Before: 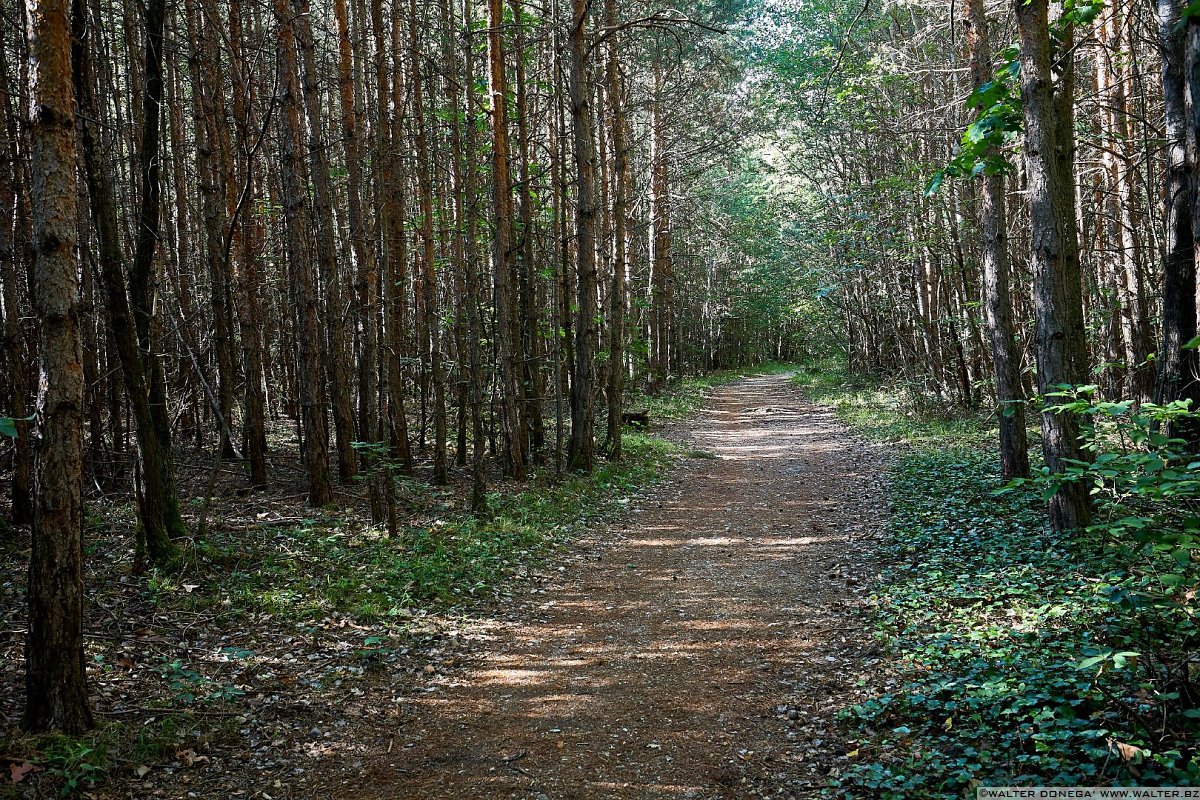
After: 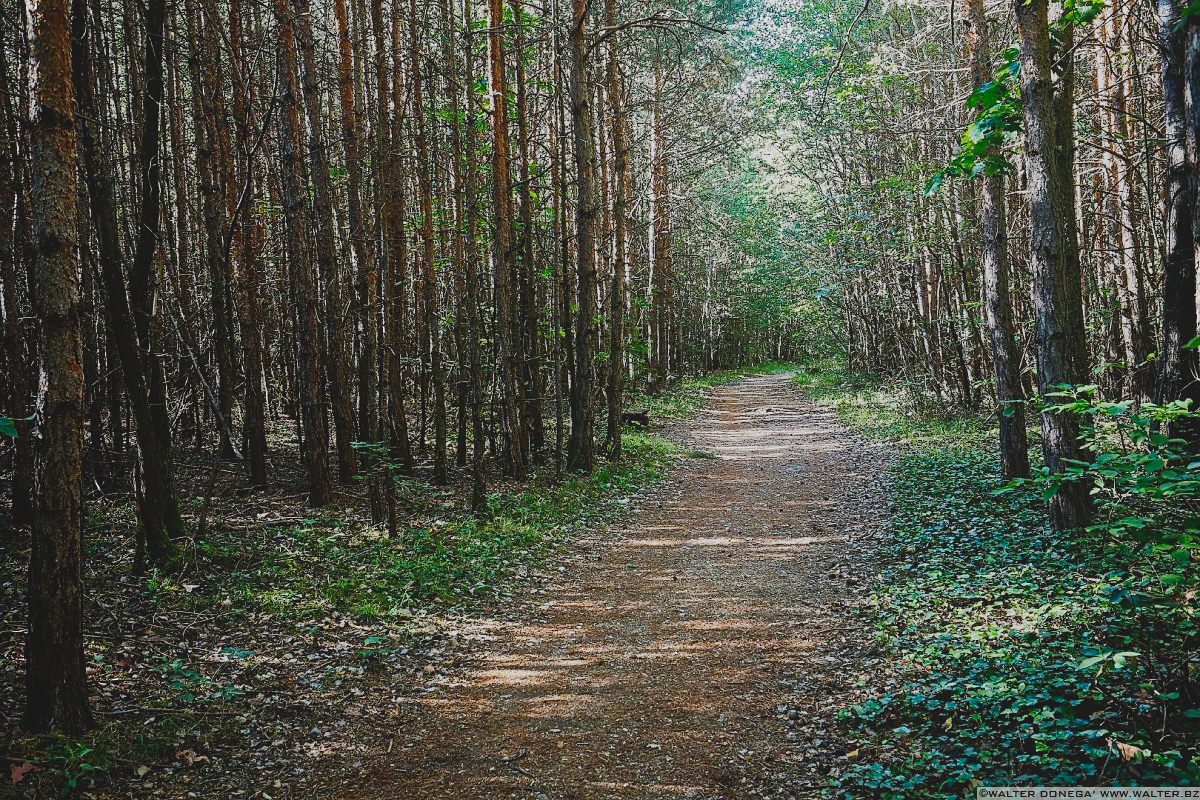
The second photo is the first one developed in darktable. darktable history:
tone curve: curves: ch0 [(0, 0) (0.003, 0.077) (0.011, 0.08) (0.025, 0.083) (0.044, 0.095) (0.069, 0.106) (0.1, 0.12) (0.136, 0.144) (0.177, 0.185) (0.224, 0.231) (0.277, 0.297) (0.335, 0.382) (0.399, 0.471) (0.468, 0.553) (0.543, 0.623) (0.623, 0.689) (0.709, 0.75) (0.801, 0.81) (0.898, 0.873) (1, 1)], preserve colors none
contrast equalizer: y [[0.439, 0.44, 0.442, 0.457, 0.493, 0.498], [0.5 ×6], [0.5 ×6], [0 ×6], [0 ×6]]
